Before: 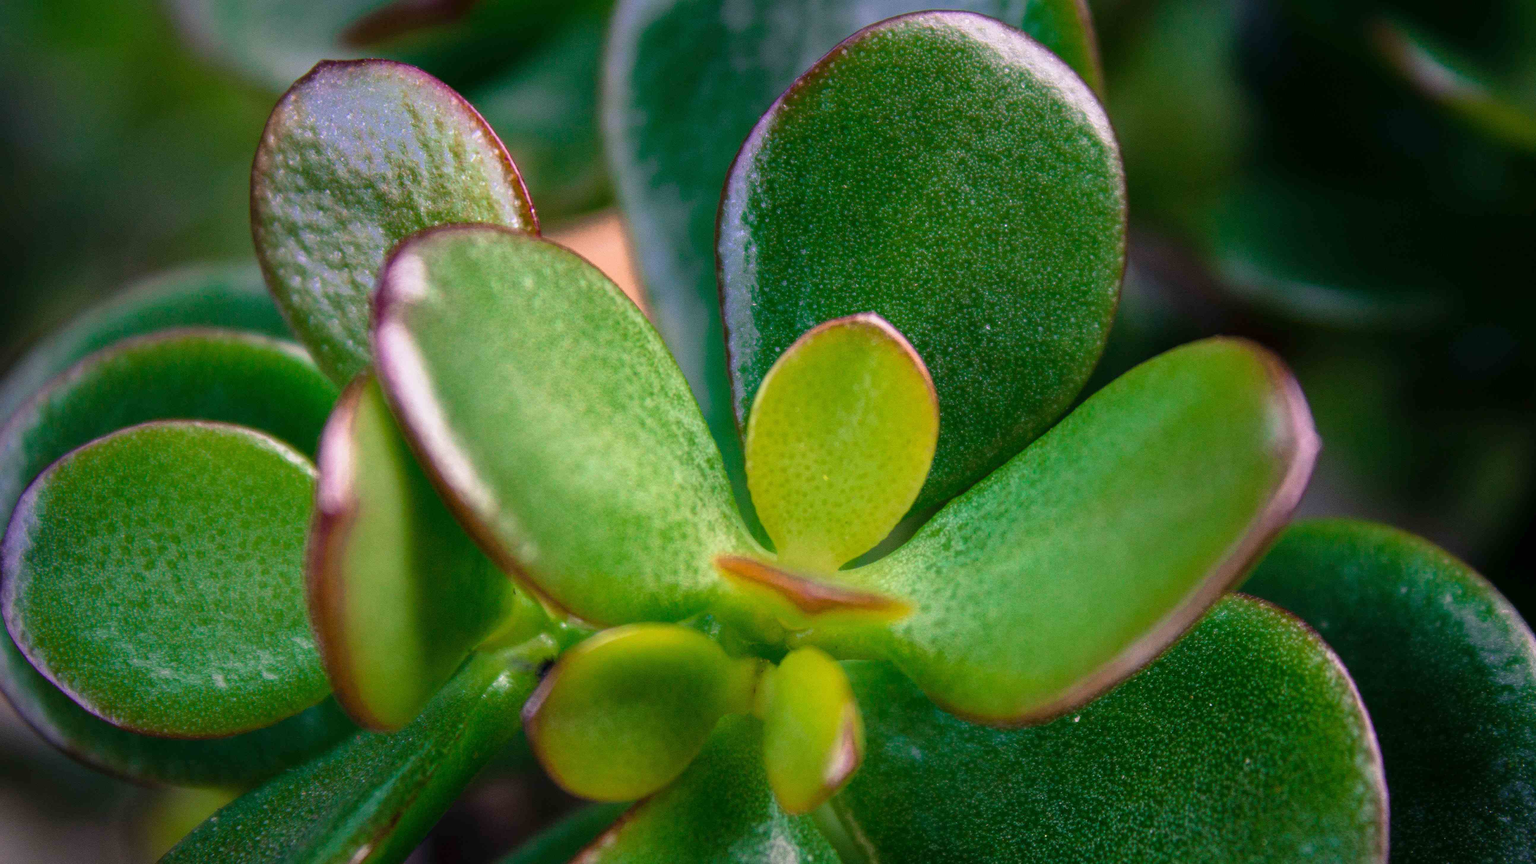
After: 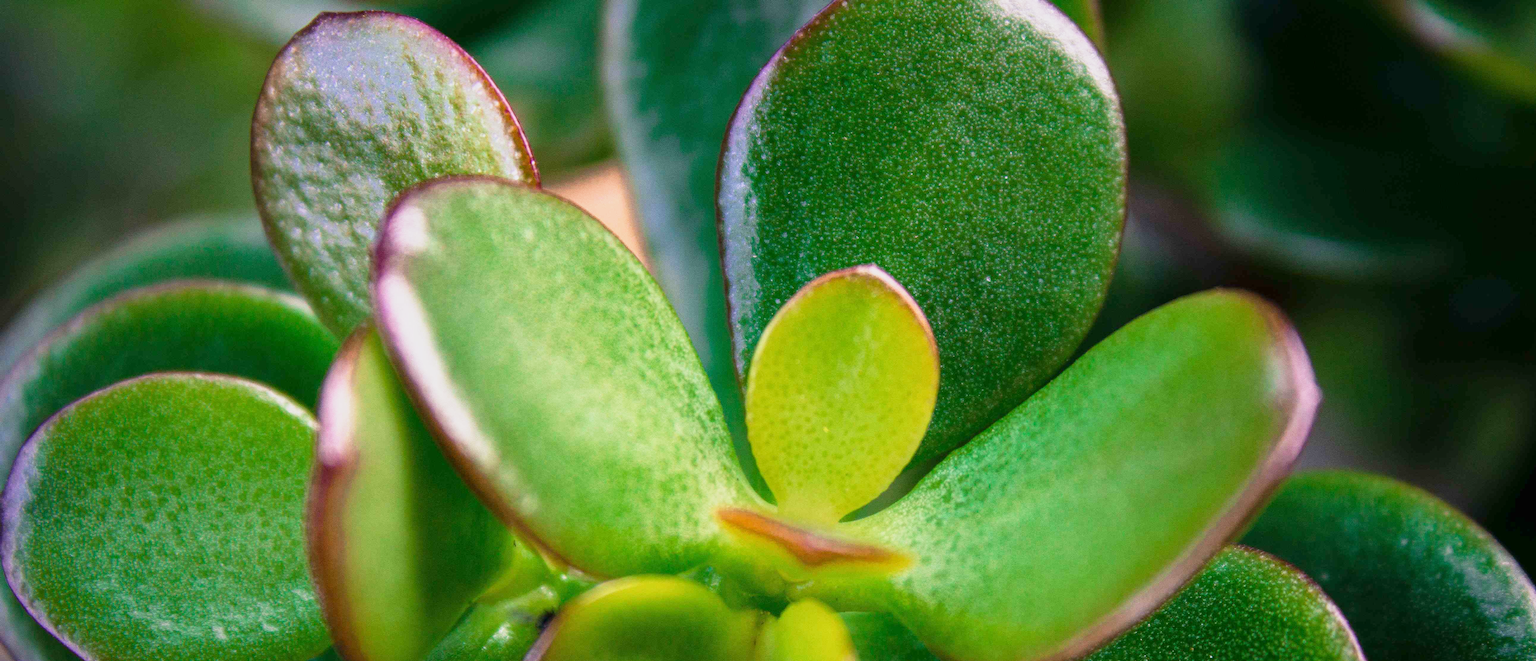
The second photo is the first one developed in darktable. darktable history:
crop: top 5.608%, bottom 17.78%
base curve: curves: ch0 [(0, 0) (0.088, 0.125) (0.176, 0.251) (0.354, 0.501) (0.613, 0.749) (1, 0.877)], exposure shift 0.01, preserve colors none
